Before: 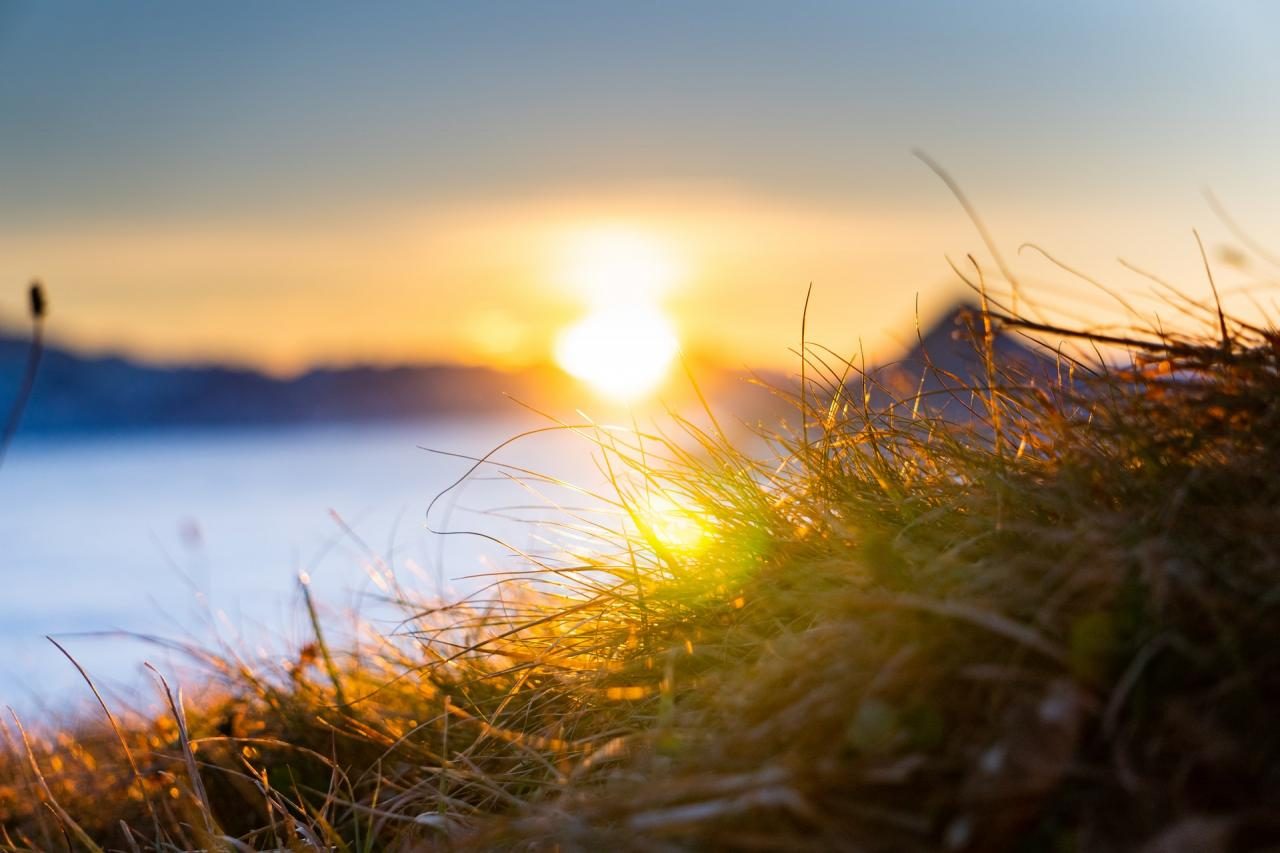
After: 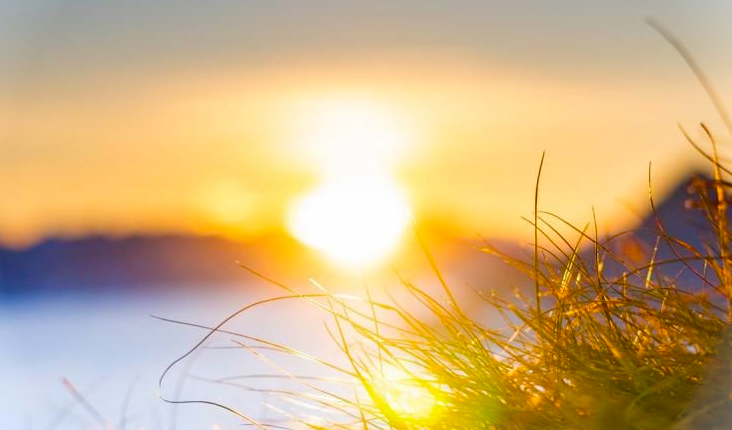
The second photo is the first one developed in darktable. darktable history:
crop: left 20.932%, top 15.471%, right 21.848%, bottom 34.081%
vignetting: fall-off start 100%, brightness 0.3, saturation 0
color balance rgb: perceptual saturation grading › global saturation 35%, perceptual saturation grading › highlights -30%, perceptual saturation grading › shadows 35%, perceptual brilliance grading › global brilliance 3%, perceptual brilliance grading › highlights -3%, perceptual brilliance grading › shadows 3%
